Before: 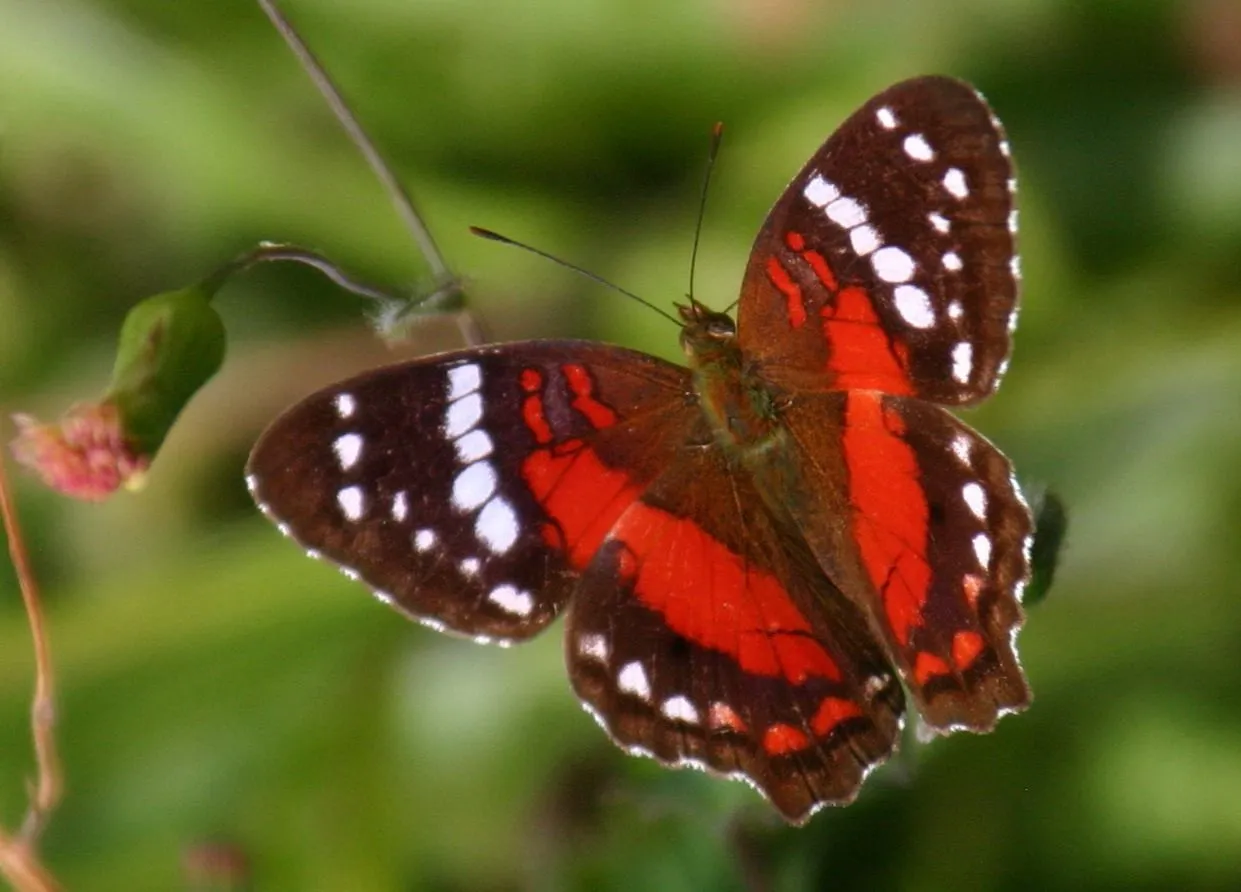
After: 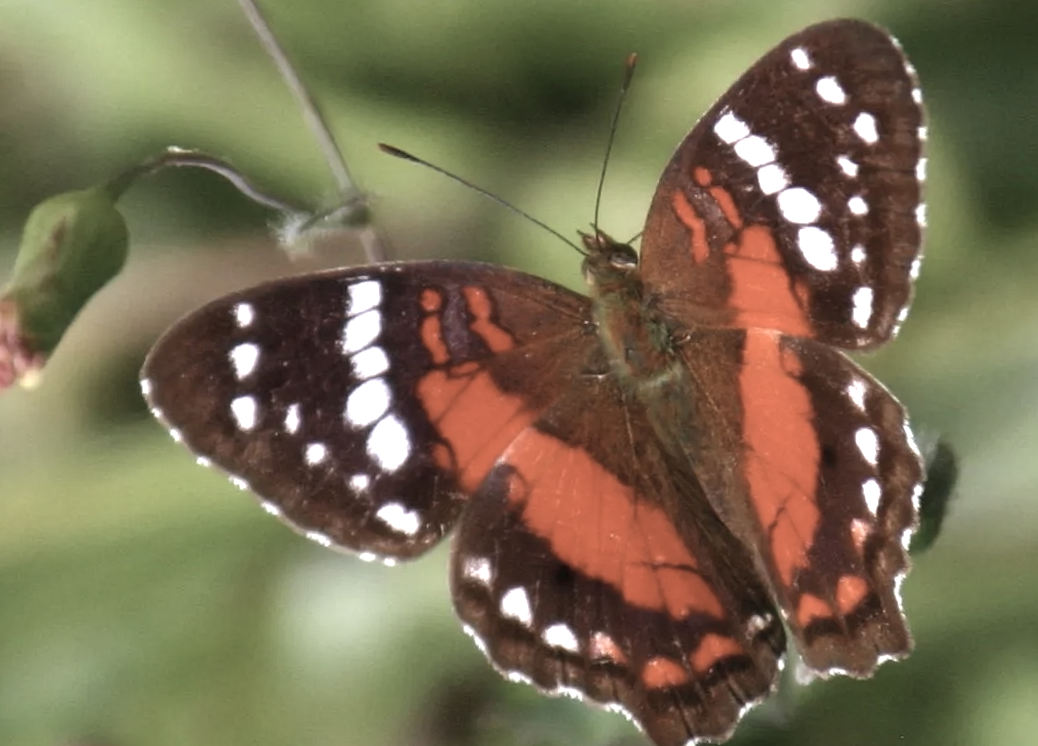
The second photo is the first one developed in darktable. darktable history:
color correction: saturation 0.5
exposure: black level correction 0, exposure 0.7 EV, compensate exposure bias true, compensate highlight preservation false
crop and rotate: angle -3.27°, left 5.211%, top 5.211%, right 4.607%, bottom 4.607%
